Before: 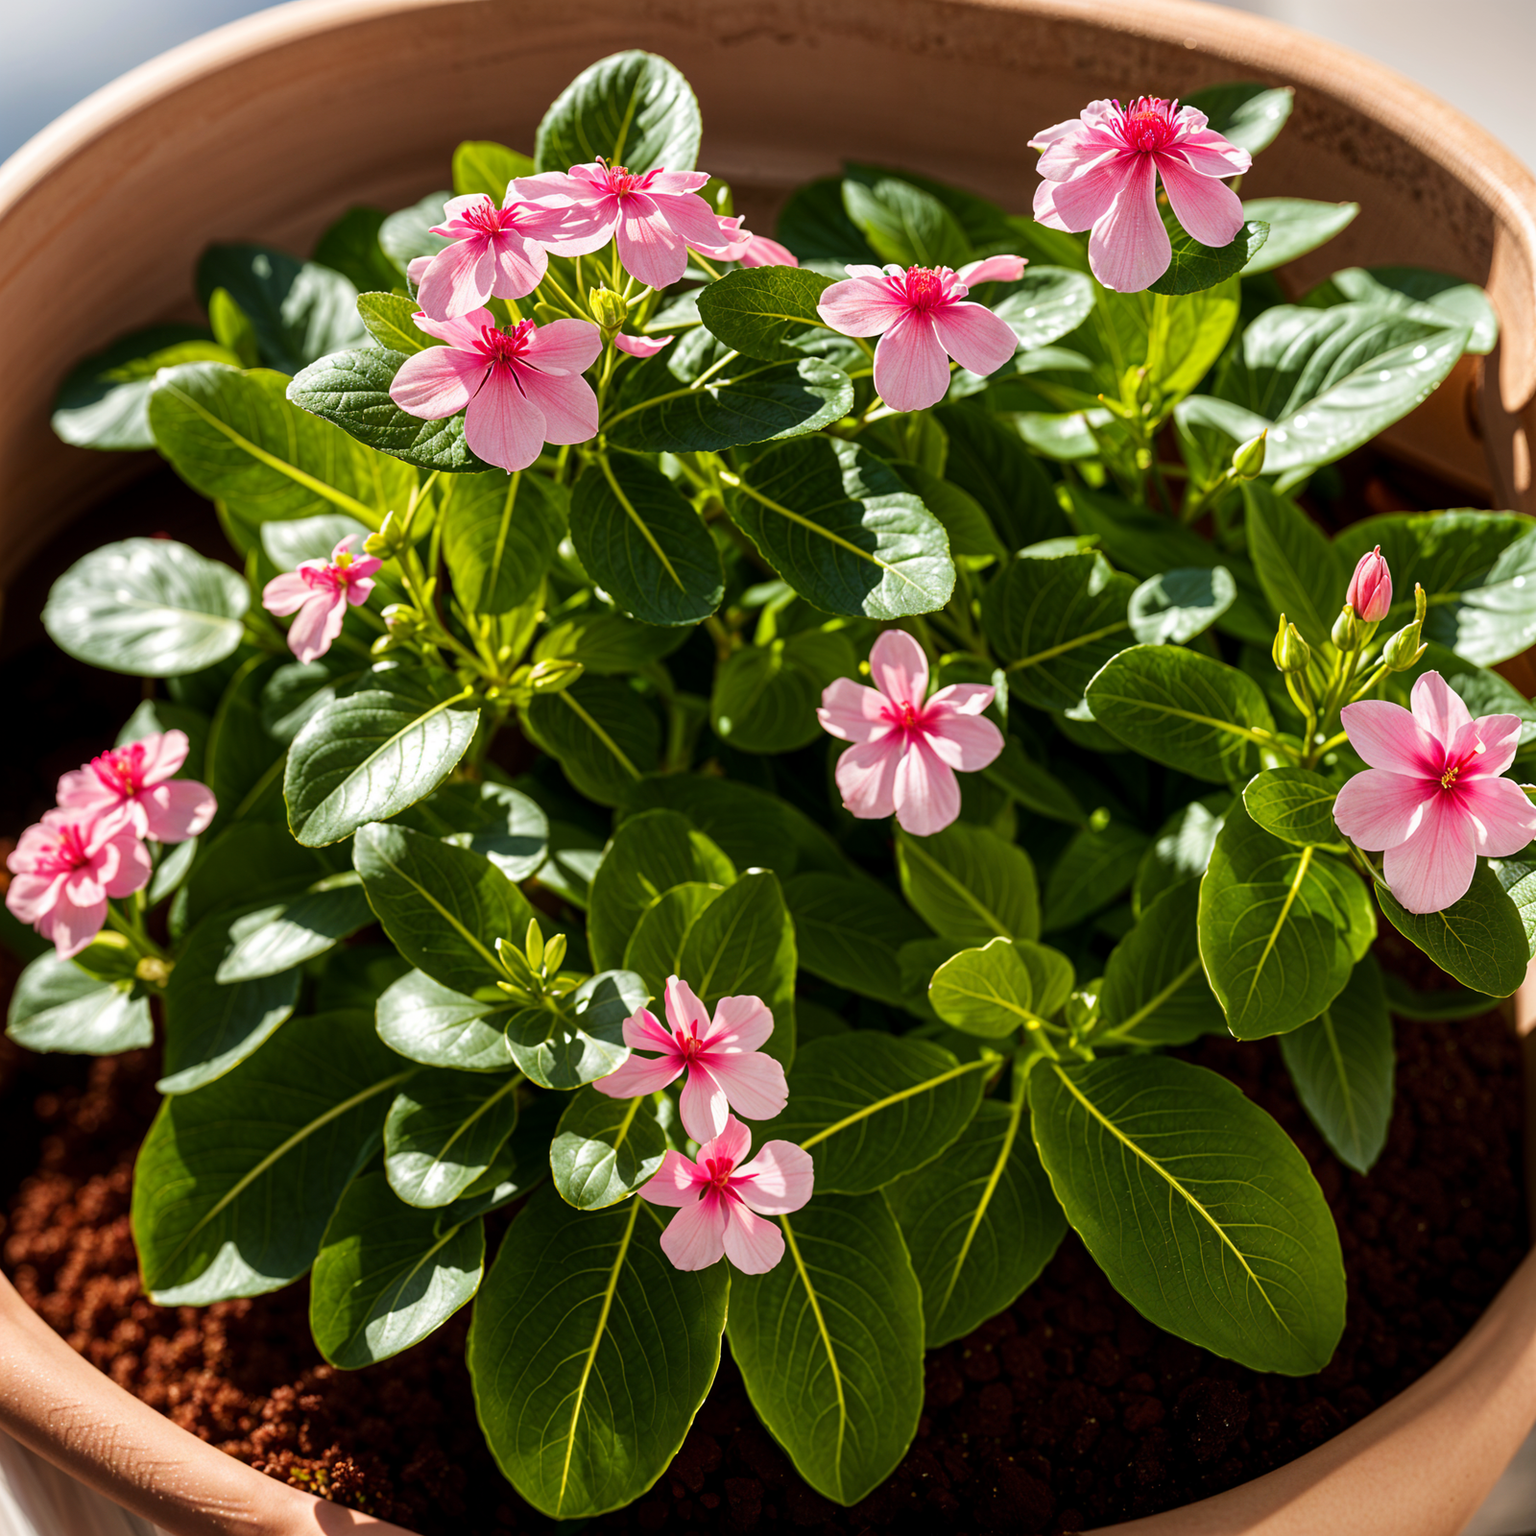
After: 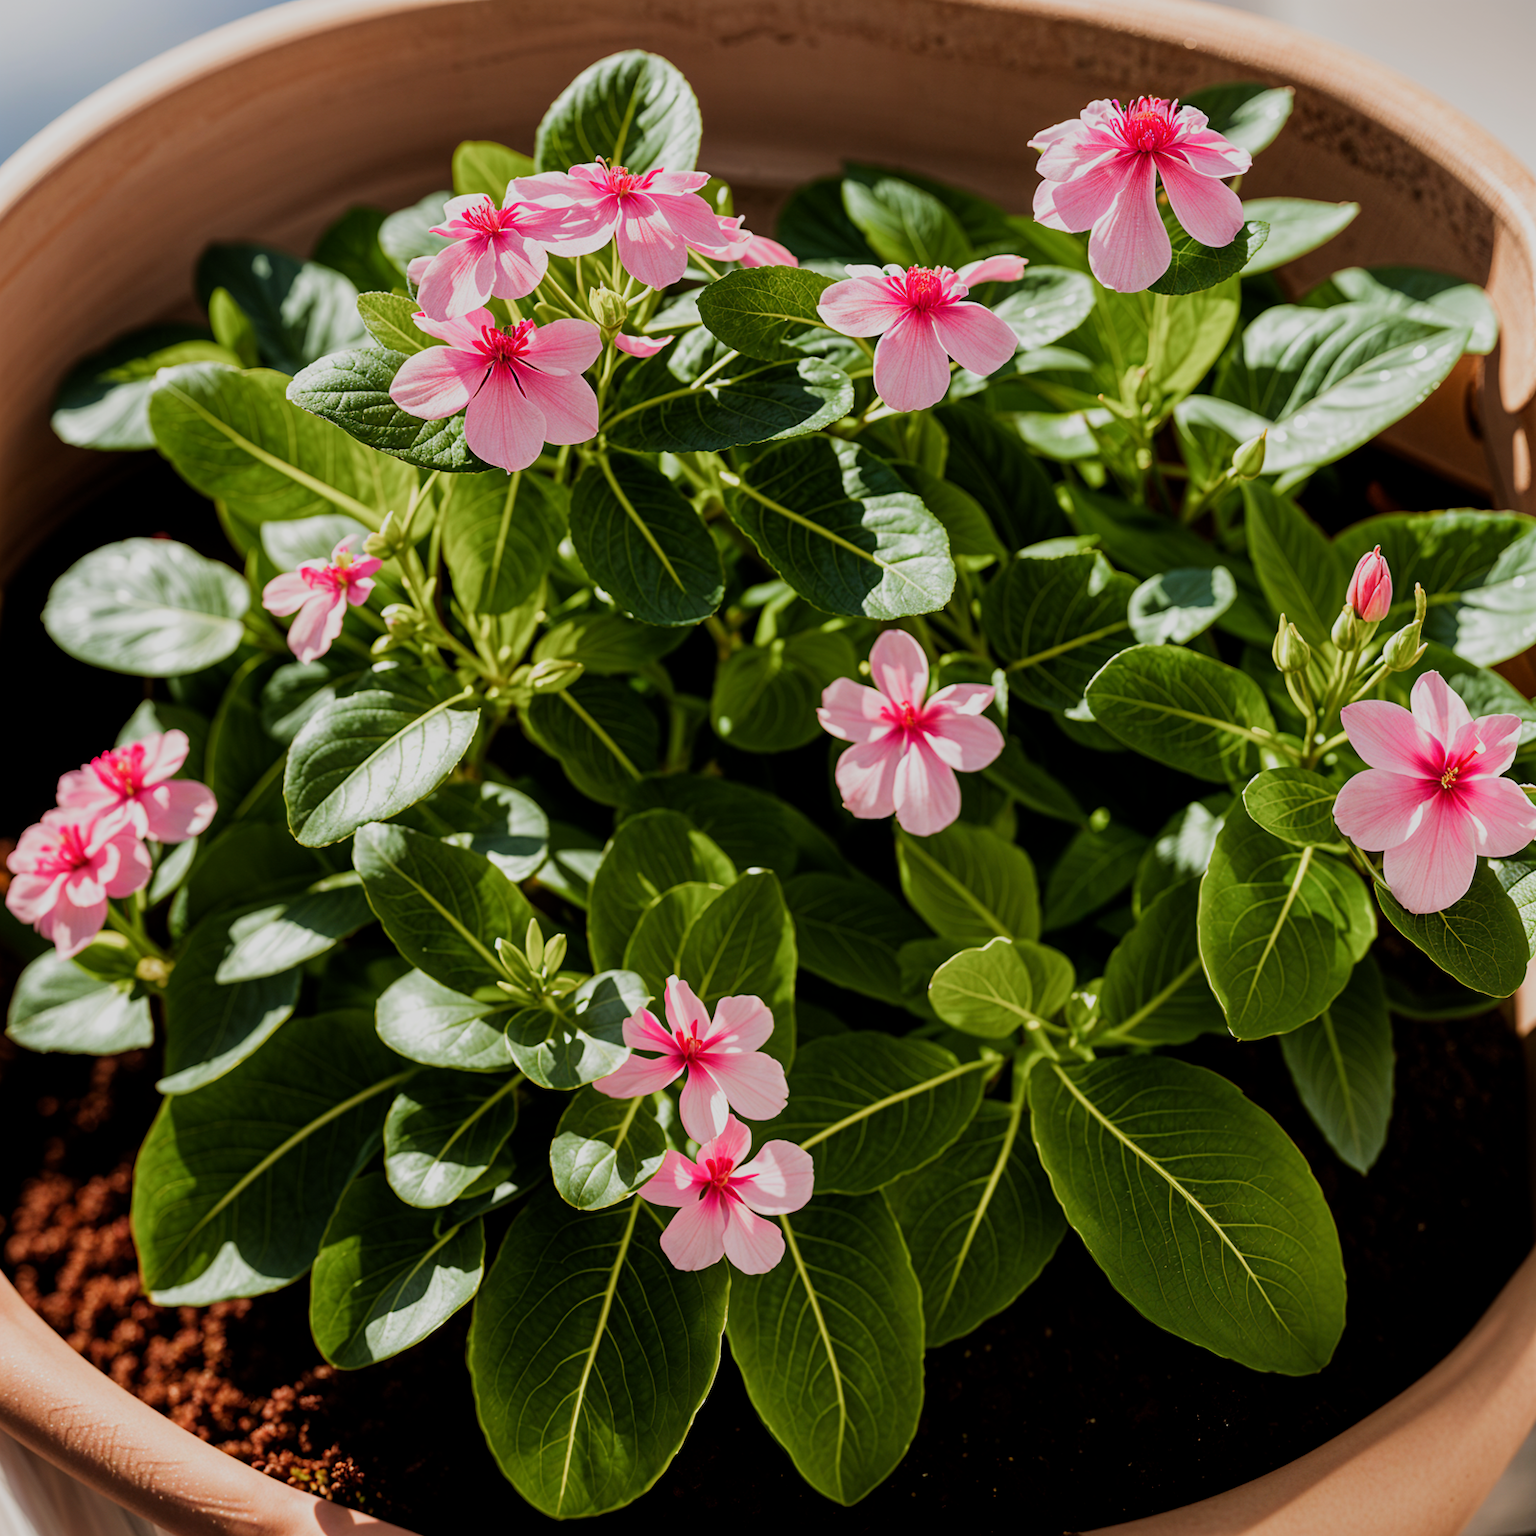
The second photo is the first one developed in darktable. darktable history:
filmic rgb: middle gray luminance 18.42%, black relative exposure -11.25 EV, white relative exposure 3.75 EV, threshold 6 EV, target black luminance 0%, hardness 5.87, latitude 57.4%, contrast 0.963, shadows ↔ highlights balance 49.98%, add noise in highlights 0, preserve chrominance luminance Y, color science v3 (2019), use custom middle-gray values true, iterations of high-quality reconstruction 0, contrast in highlights soft, enable highlight reconstruction true
